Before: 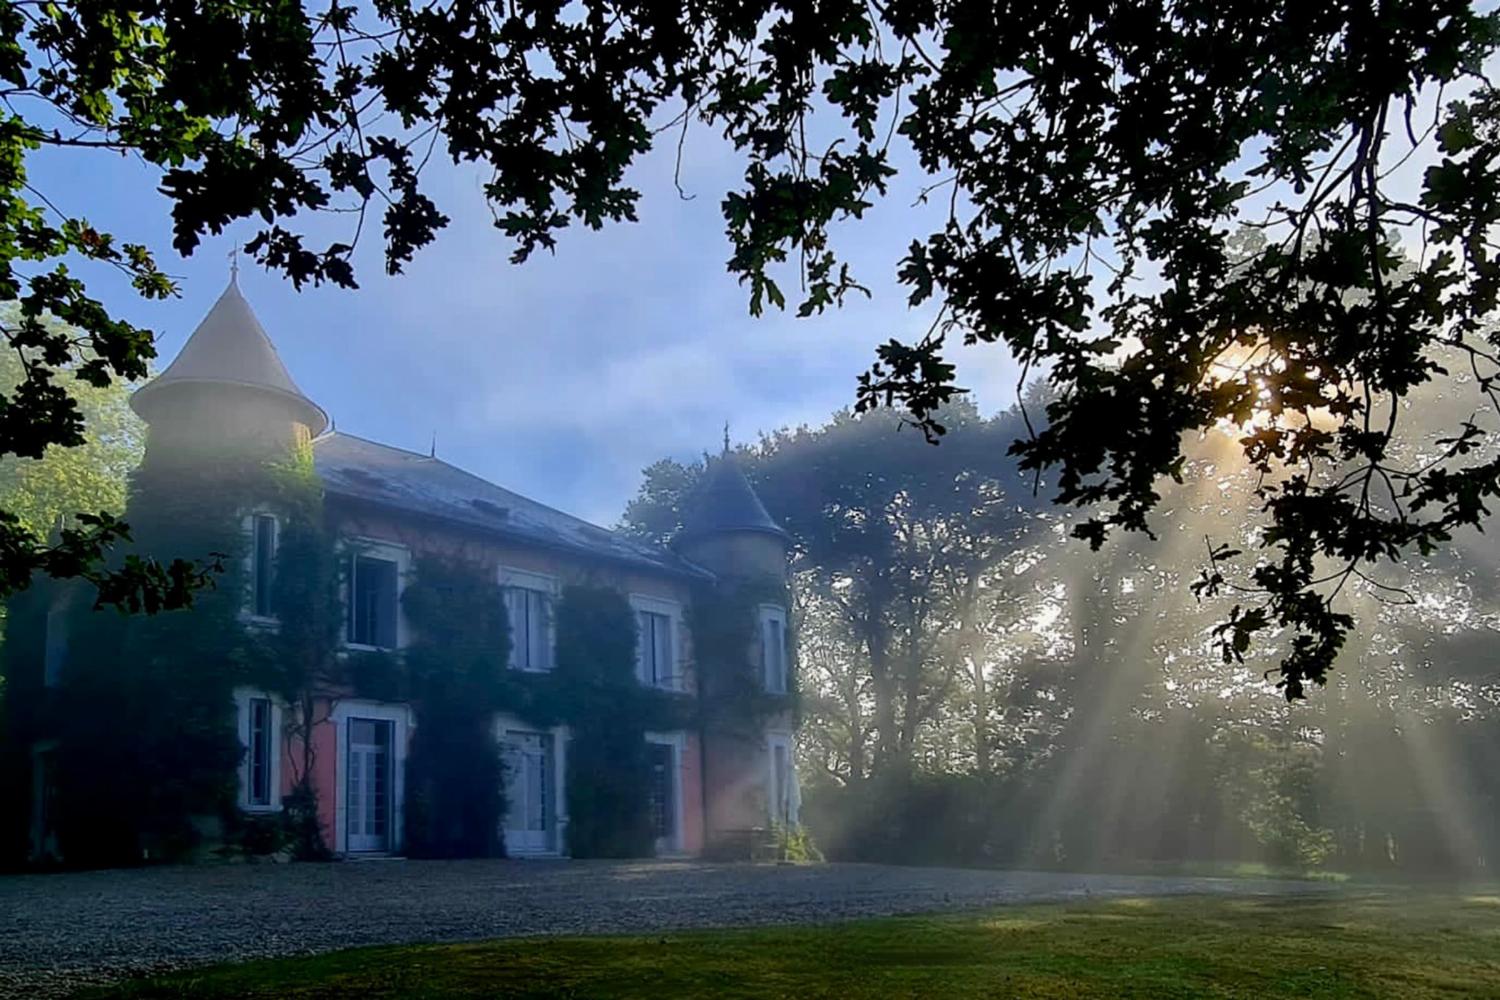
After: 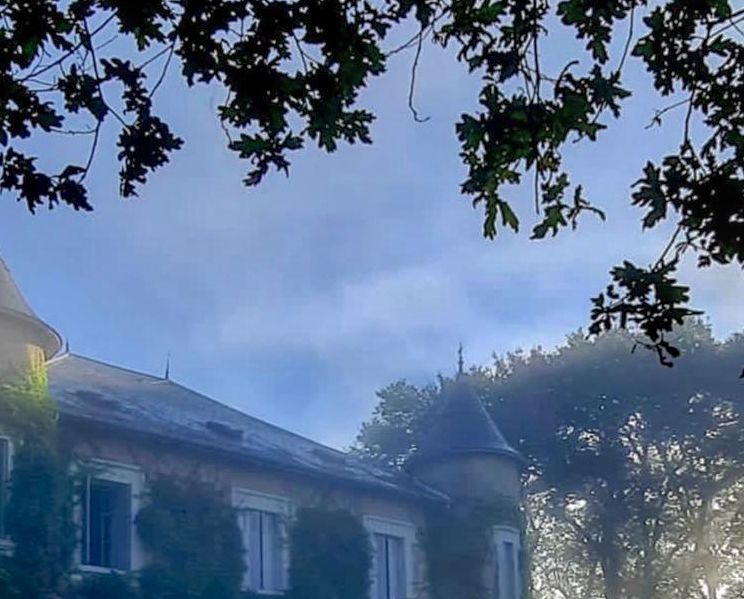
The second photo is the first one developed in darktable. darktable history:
shadows and highlights: highlights color adjustment 56.74%
color correction: highlights b* -0.052
crop: left 17.771%, top 7.845%, right 32.563%, bottom 32.178%
local contrast: on, module defaults
